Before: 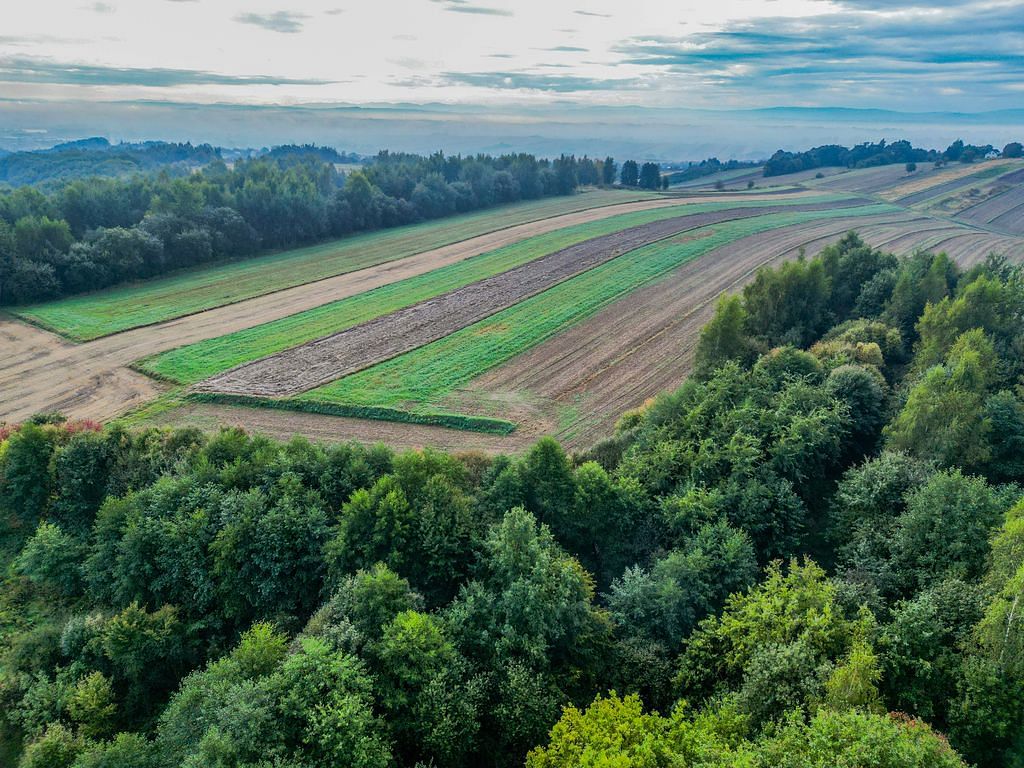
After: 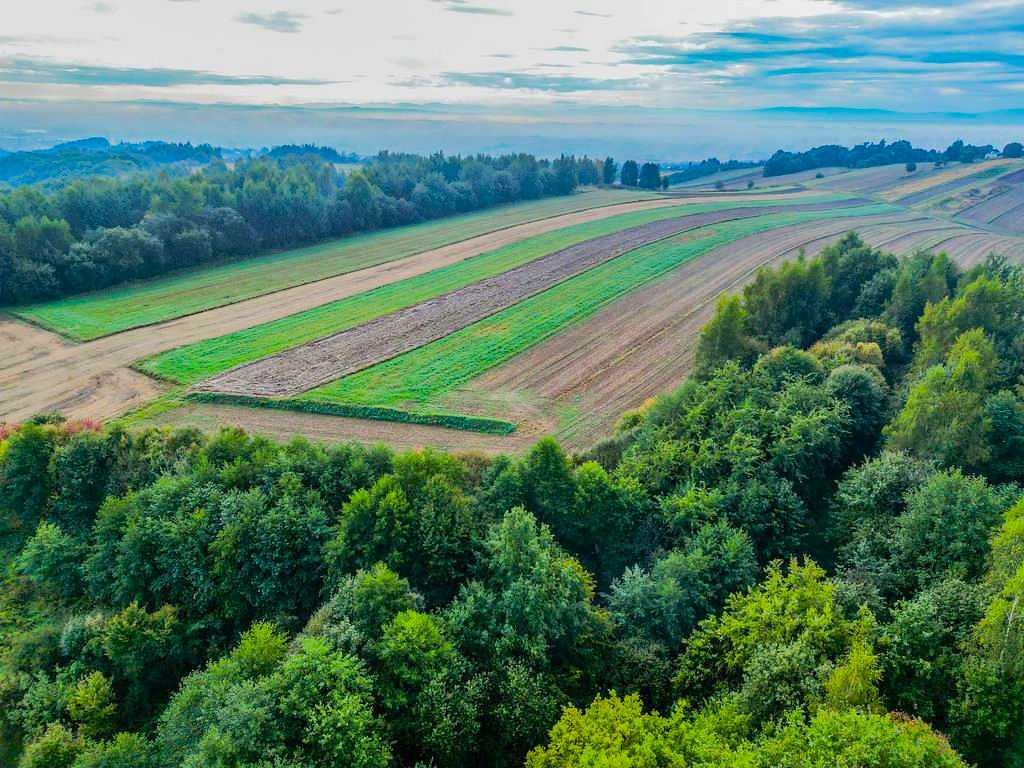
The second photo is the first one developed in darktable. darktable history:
color balance rgb: perceptual saturation grading › global saturation 19.781%, perceptual brilliance grading › mid-tones 10.469%, perceptual brilliance grading › shadows 15.776%, global vibrance 20%
